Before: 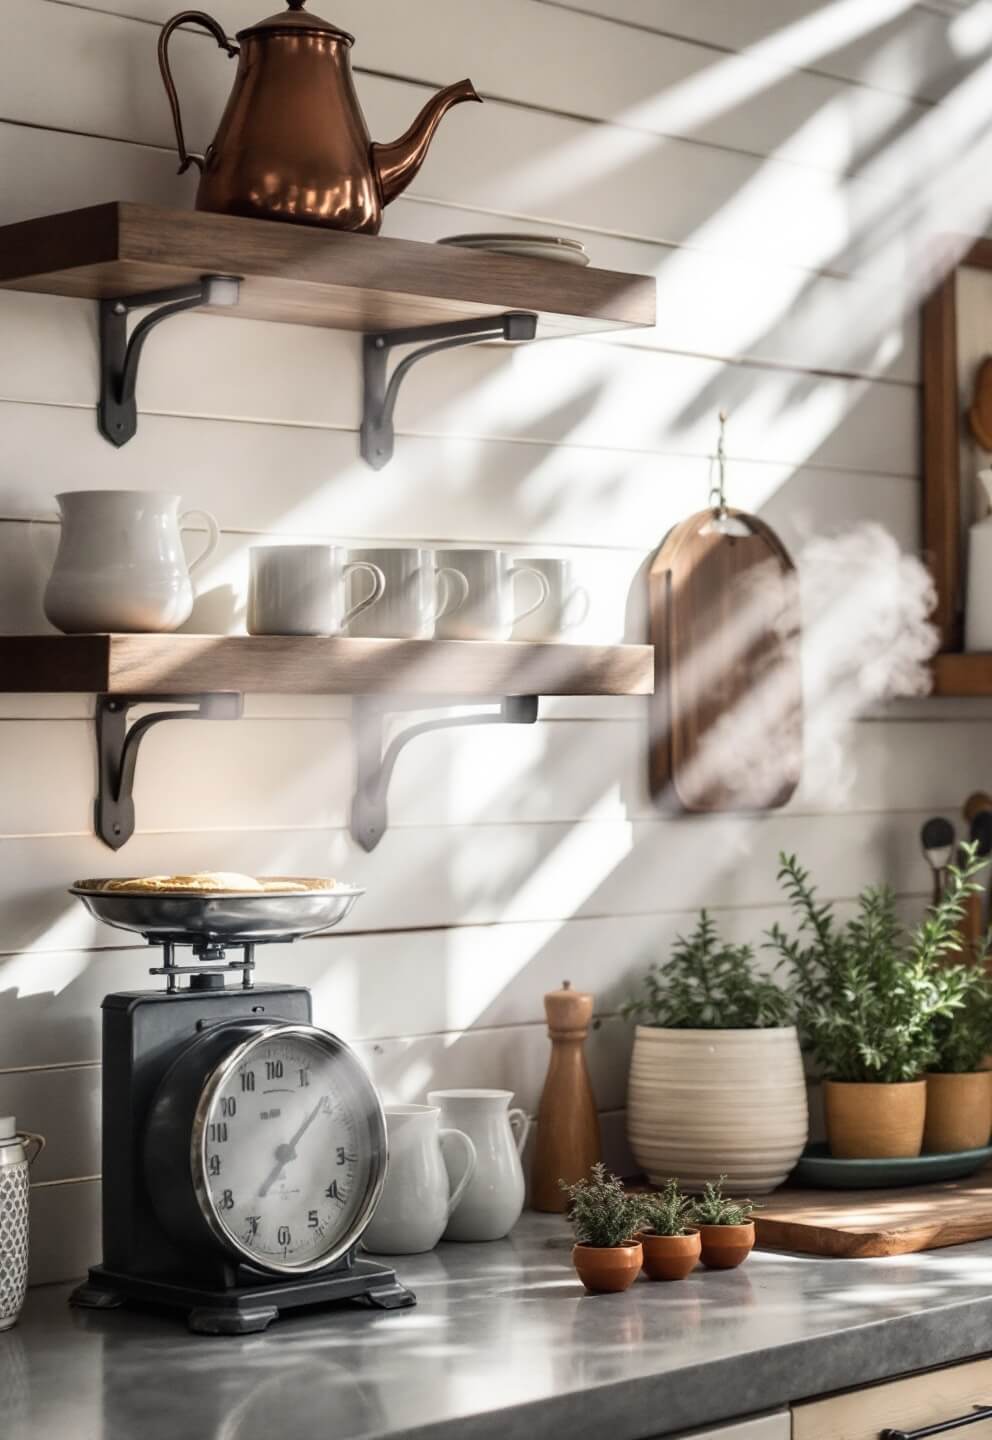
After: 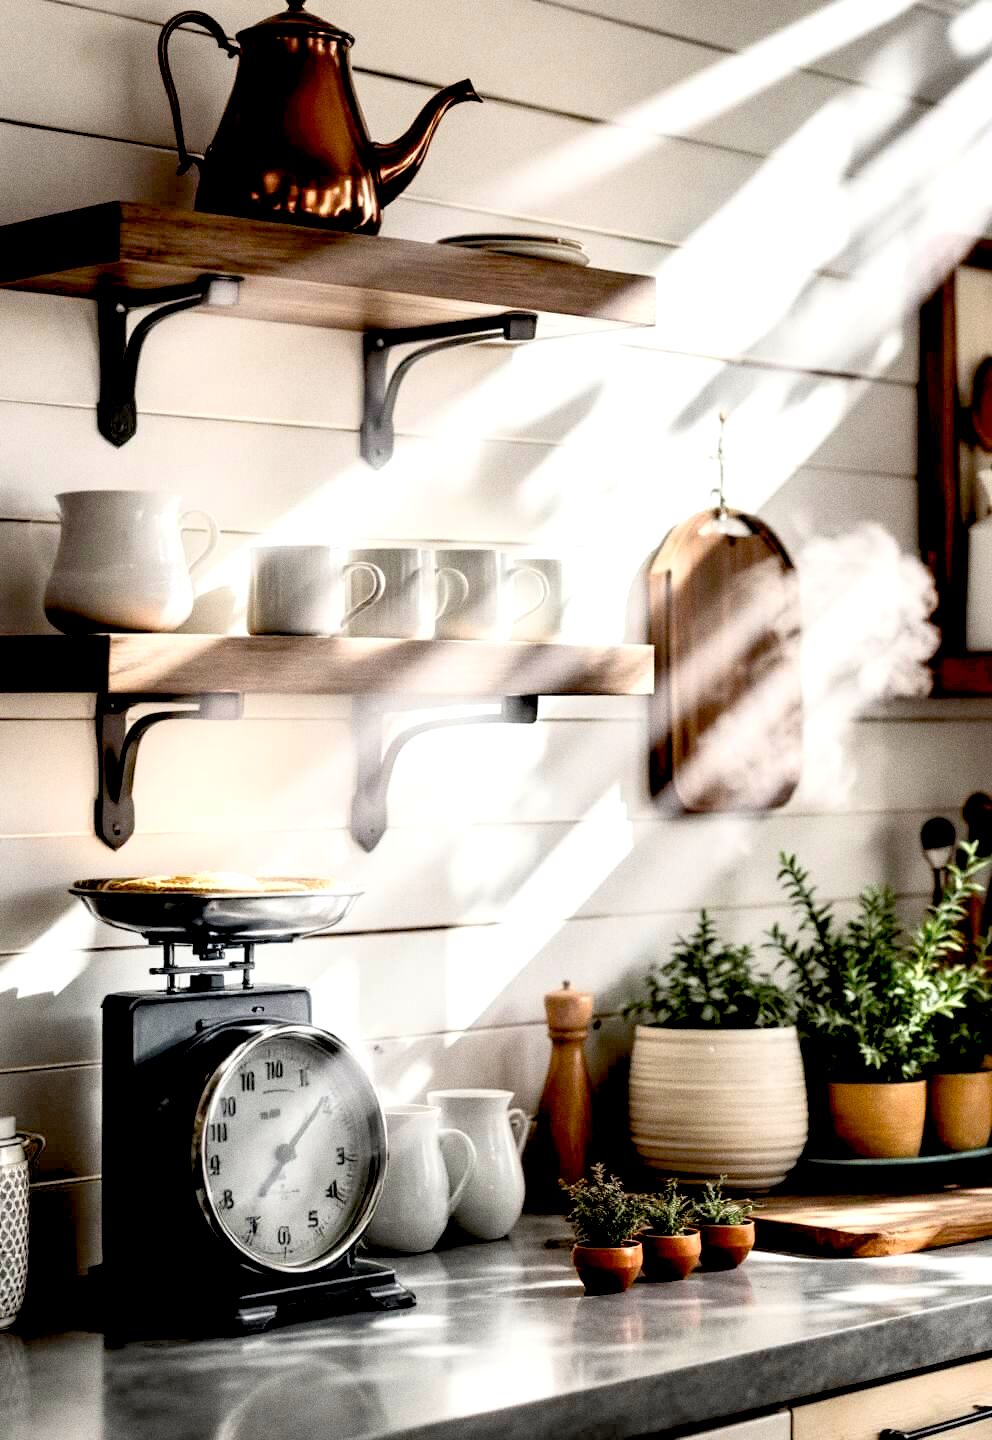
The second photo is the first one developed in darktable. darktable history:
base curve: curves: ch0 [(0, 0) (0.557, 0.834) (1, 1)]
exposure: black level correction 0.046, exposure -0.228 EV, compensate highlight preservation false
levels: levels [0.016, 0.484, 0.953]
grain: coarseness 0.09 ISO
